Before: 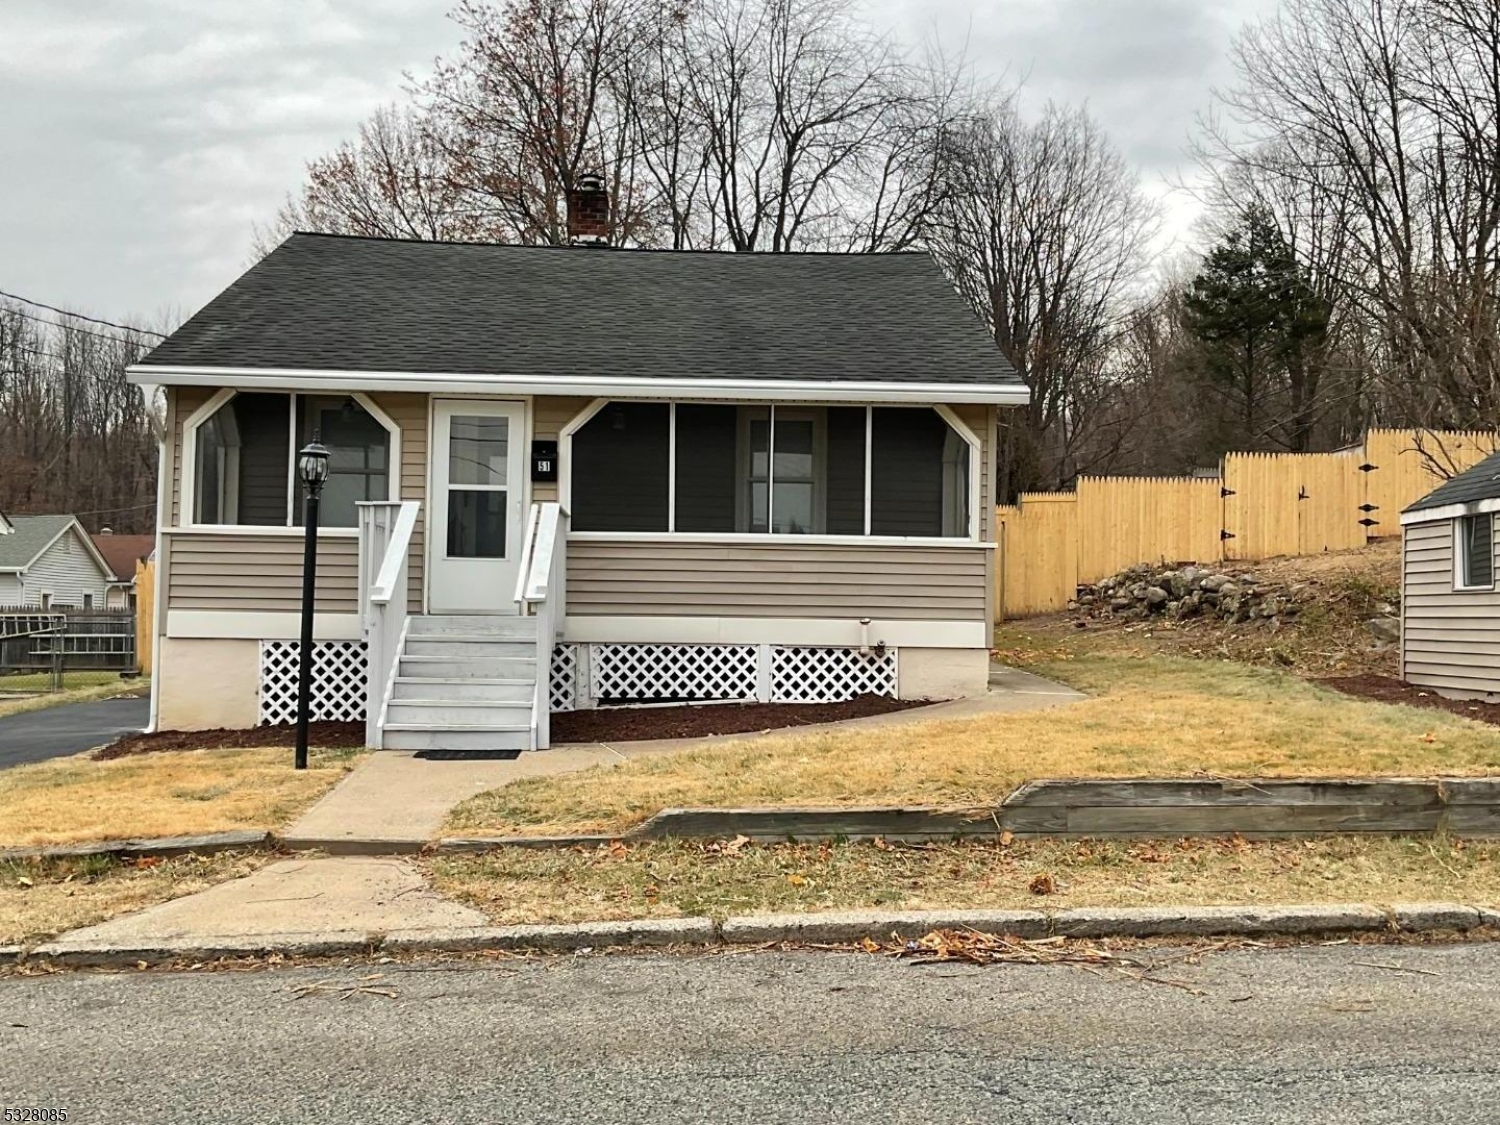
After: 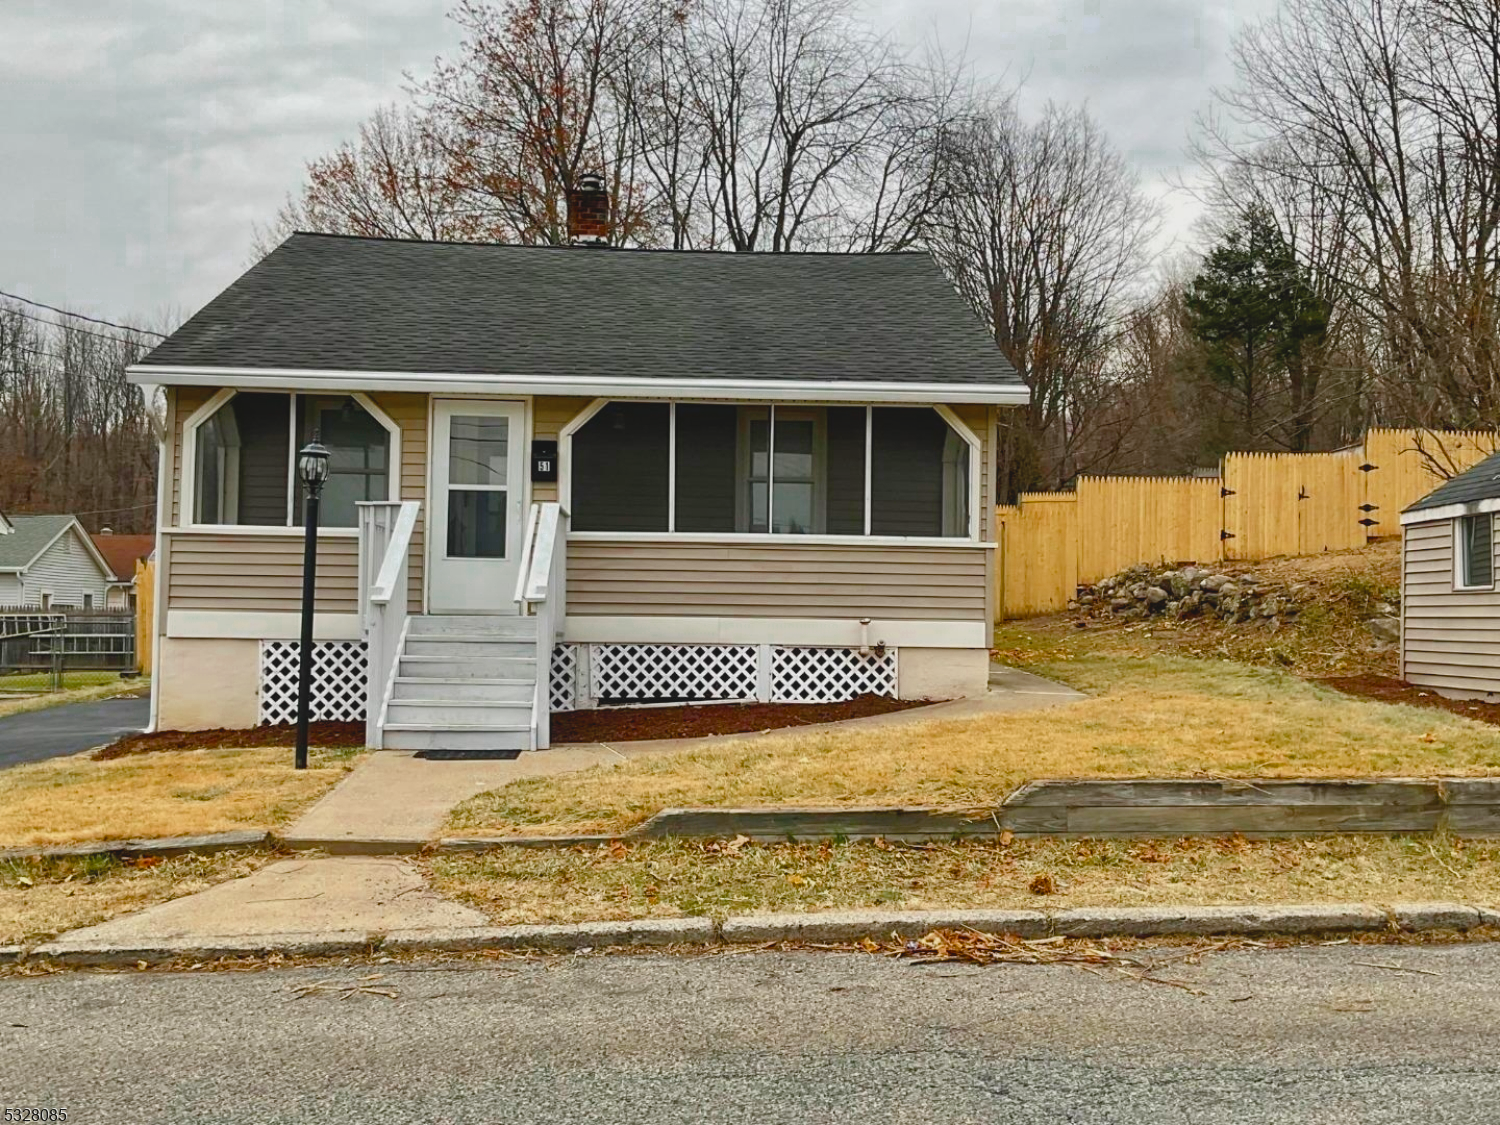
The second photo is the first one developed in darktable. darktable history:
color balance rgb: perceptual saturation grading › global saturation 20%, perceptual saturation grading › highlights -24.893%, perceptual saturation grading › shadows 49.326%, global vibrance 34.449%
local contrast: highlights 106%, shadows 102%, detail 120%, midtone range 0.2
contrast brightness saturation: contrast -0.179, saturation 0.189
color zones: curves: ch0 [(0, 0.5) (0.125, 0.4) (0.25, 0.5) (0.375, 0.4) (0.5, 0.4) (0.625, 0.6) (0.75, 0.6) (0.875, 0.5)]; ch1 [(0, 0.35) (0.125, 0.45) (0.25, 0.35) (0.375, 0.35) (0.5, 0.35) (0.625, 0.35) (0.75, 0.45) (0.875, 0.35)]; ch2 [(0, 0.6) (0.125, 0.5) (0.25, 0.5) (0.375, 0.6) (0.5, 0.6) (0.625, 0.5) (0.75, 0.5) (0.875, 0.5)]
